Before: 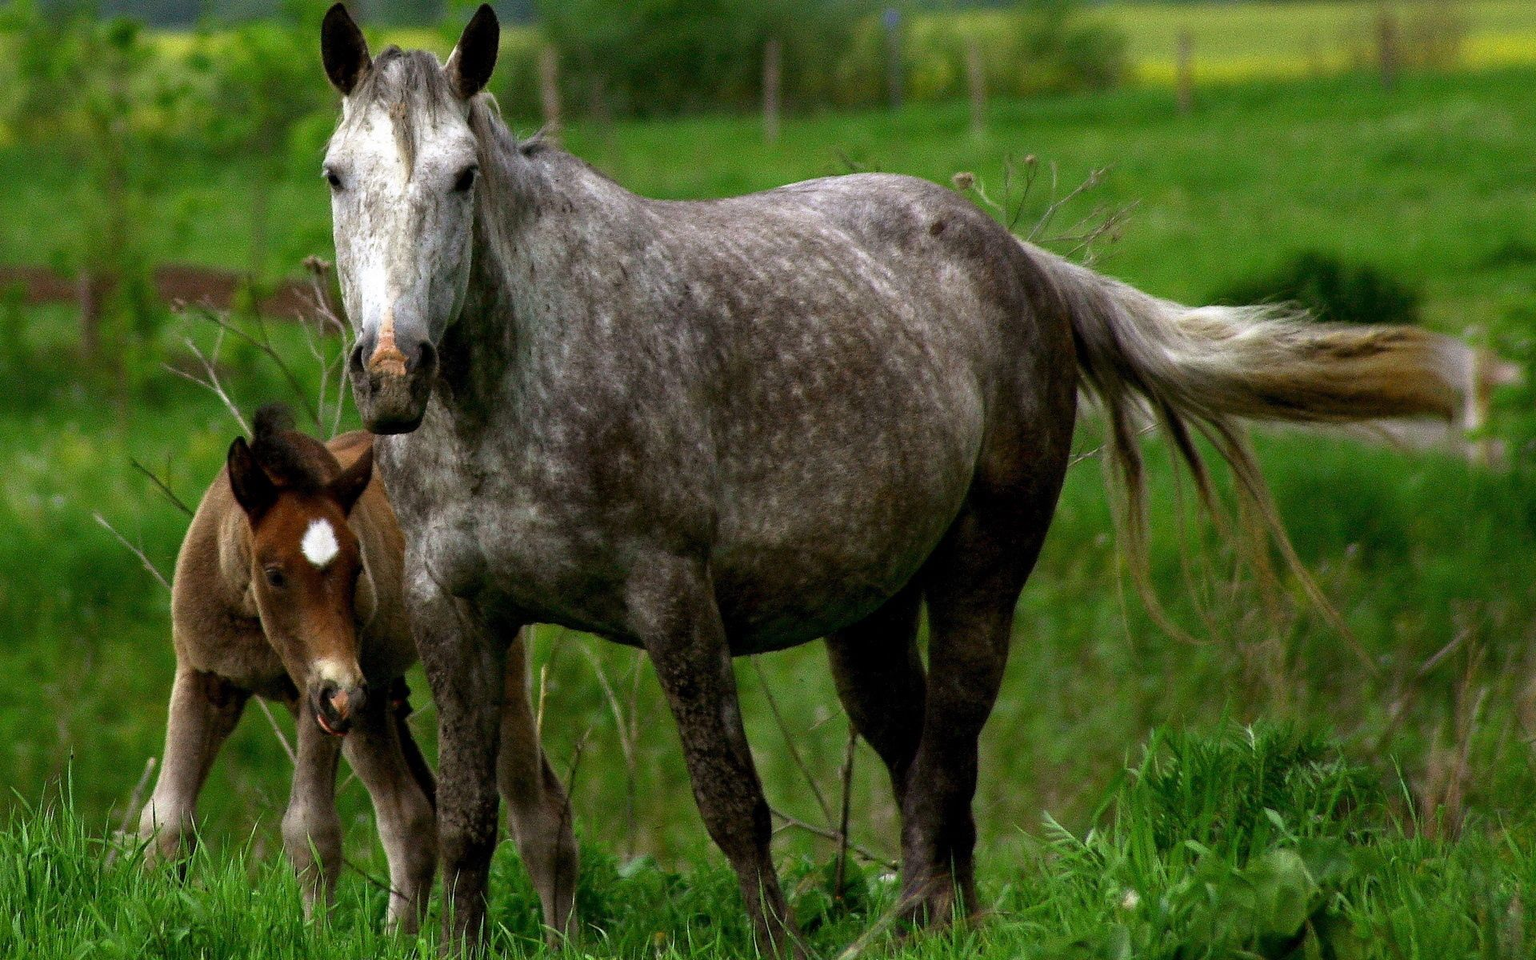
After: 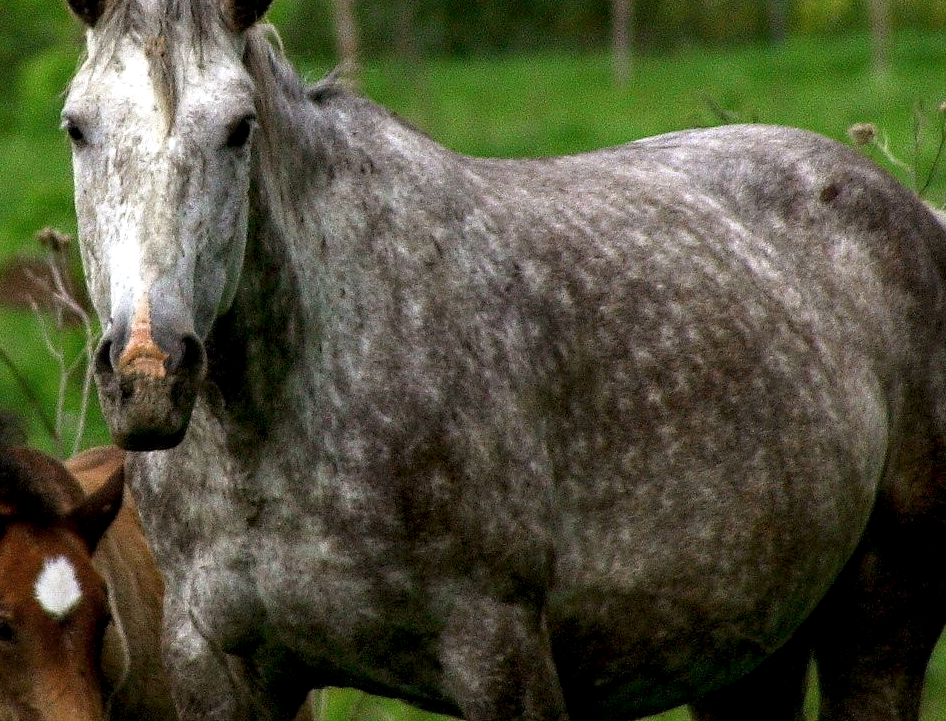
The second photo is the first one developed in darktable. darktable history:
local contrast: on, module defaults
crop: left 17.835%, top 7.675%, right 32.881%, bottom 32.213%
